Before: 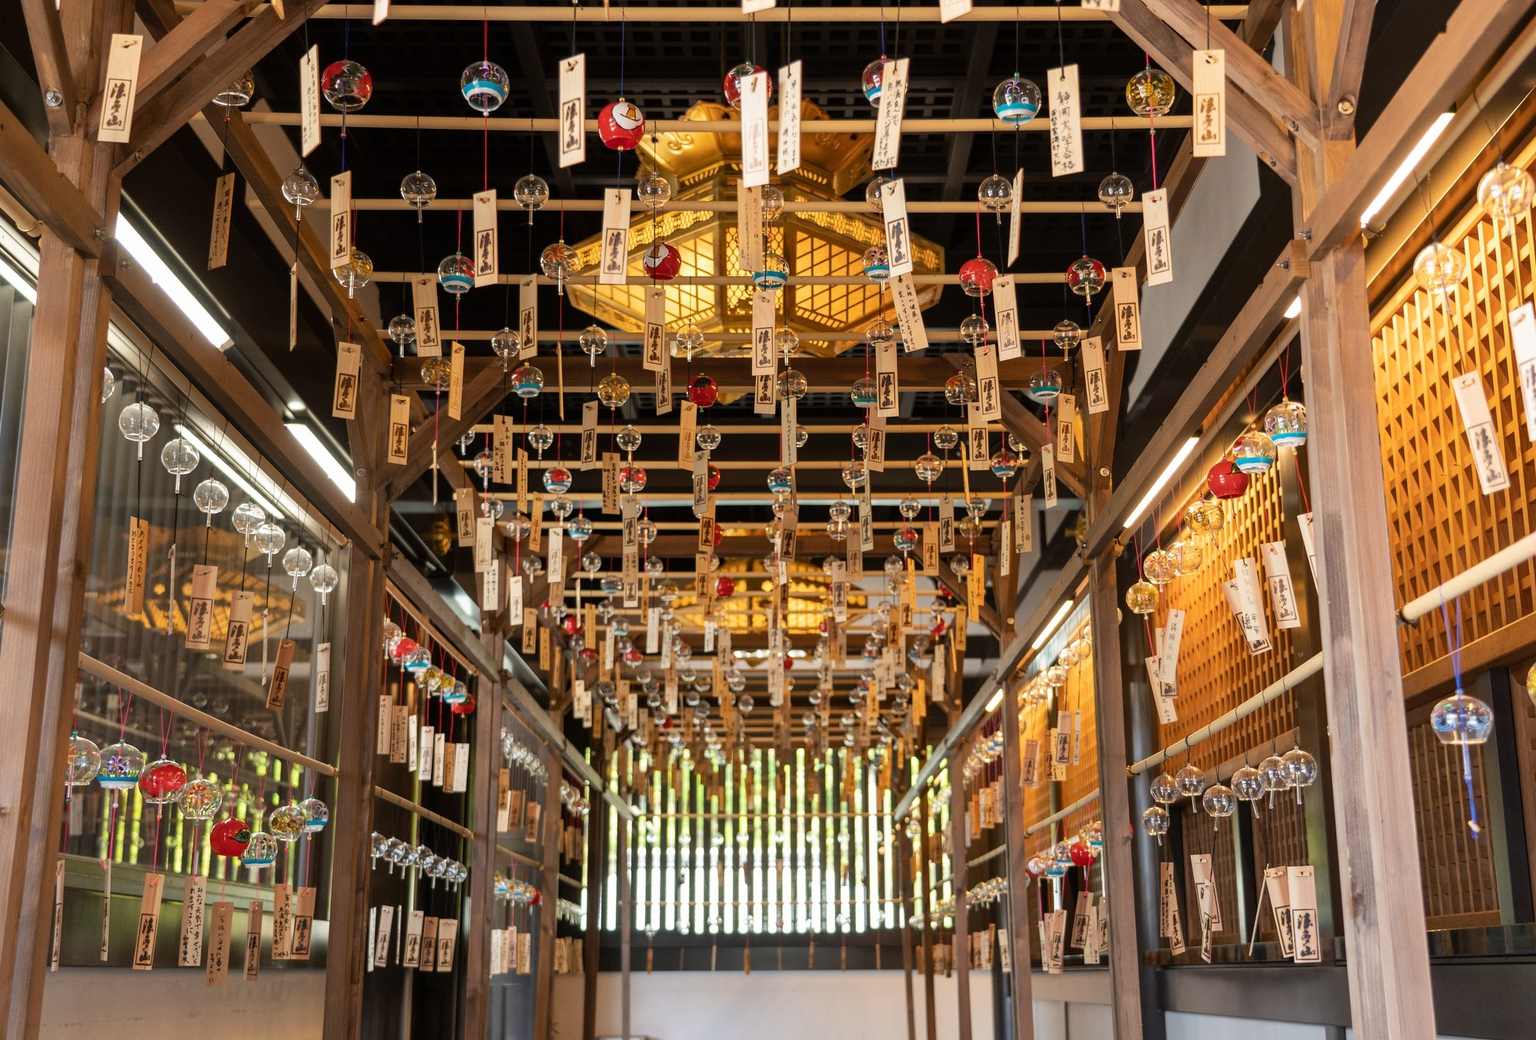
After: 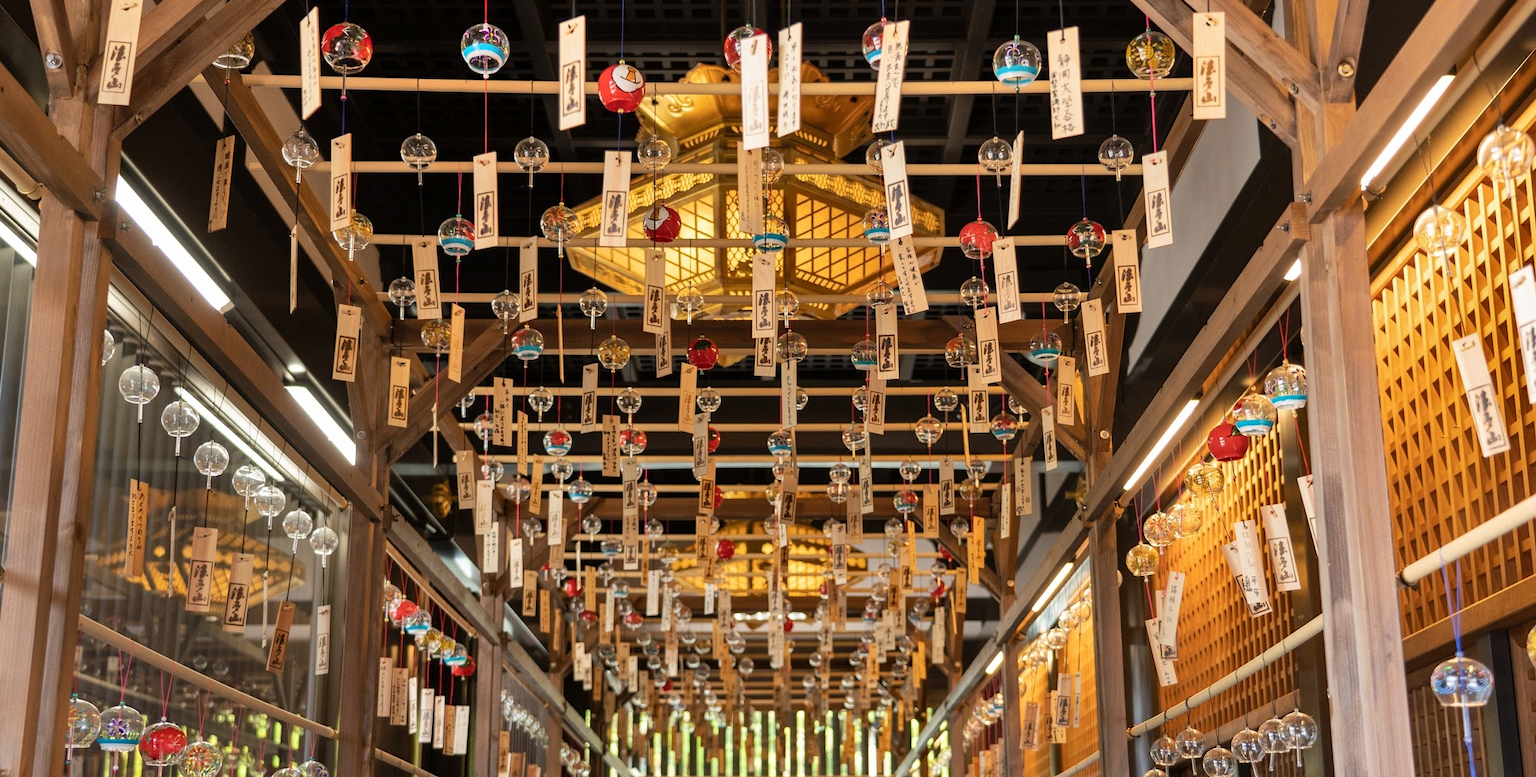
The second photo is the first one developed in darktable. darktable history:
crop: top 3.69%, bottom 21.444%
shadows and highlights: soften with gaussian
